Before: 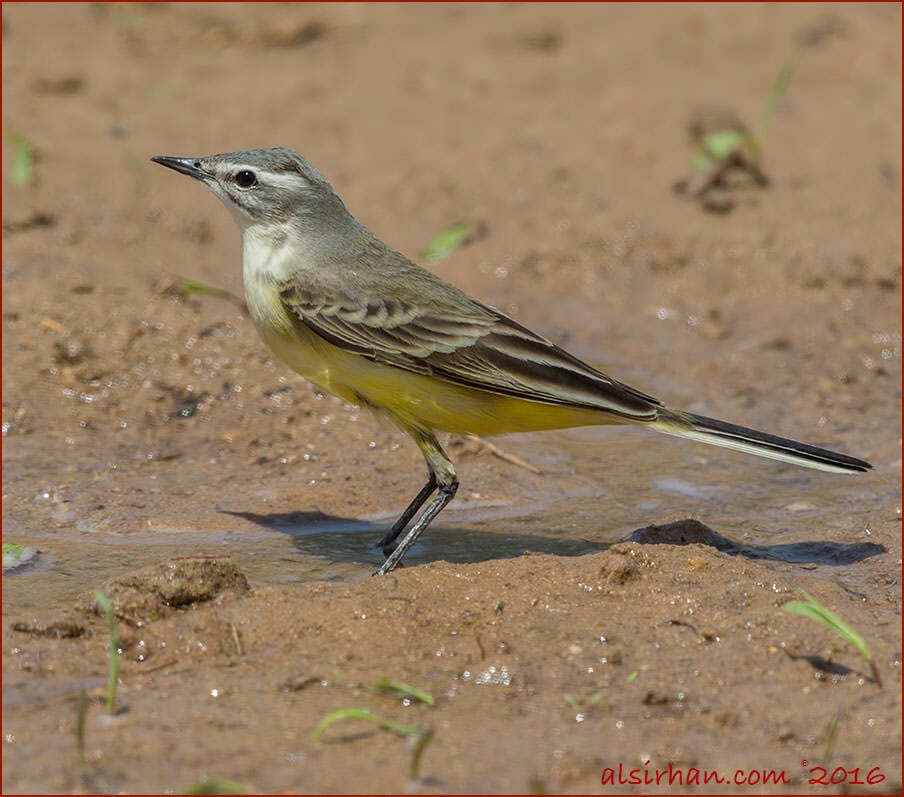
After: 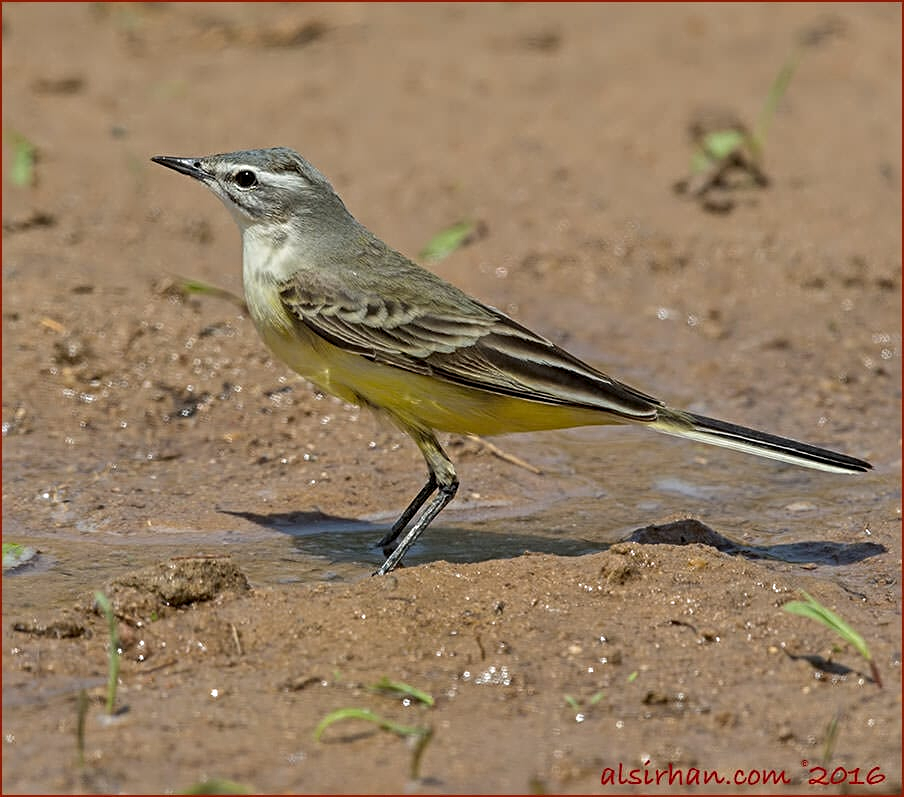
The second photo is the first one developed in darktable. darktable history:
sharpen: radius 4.842
